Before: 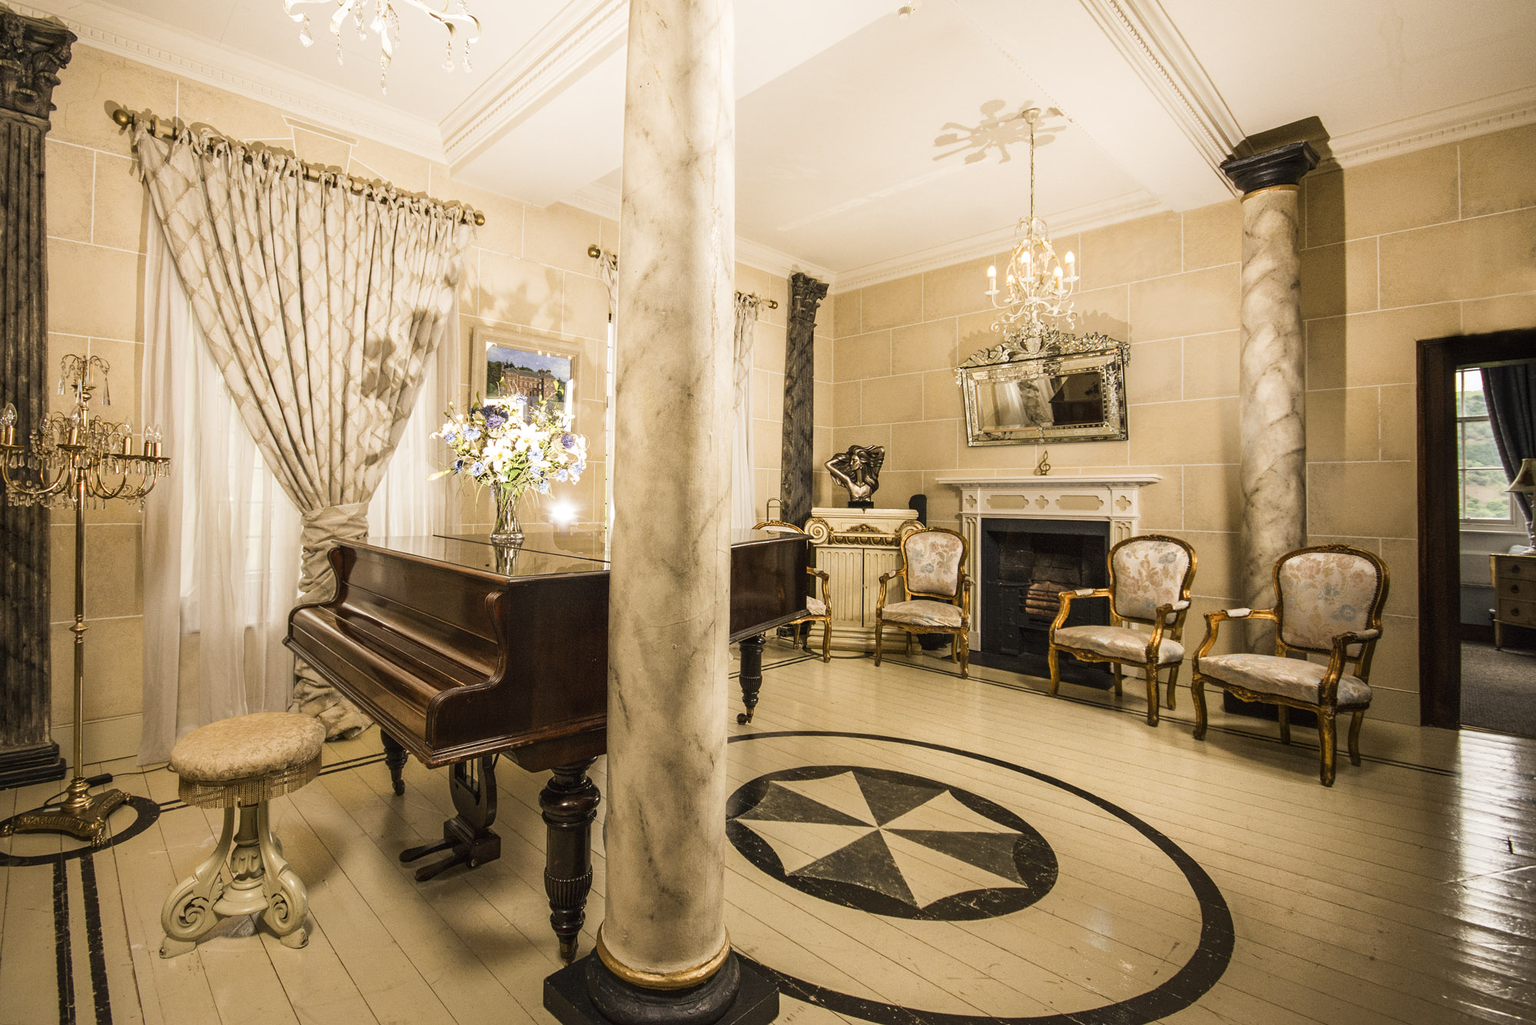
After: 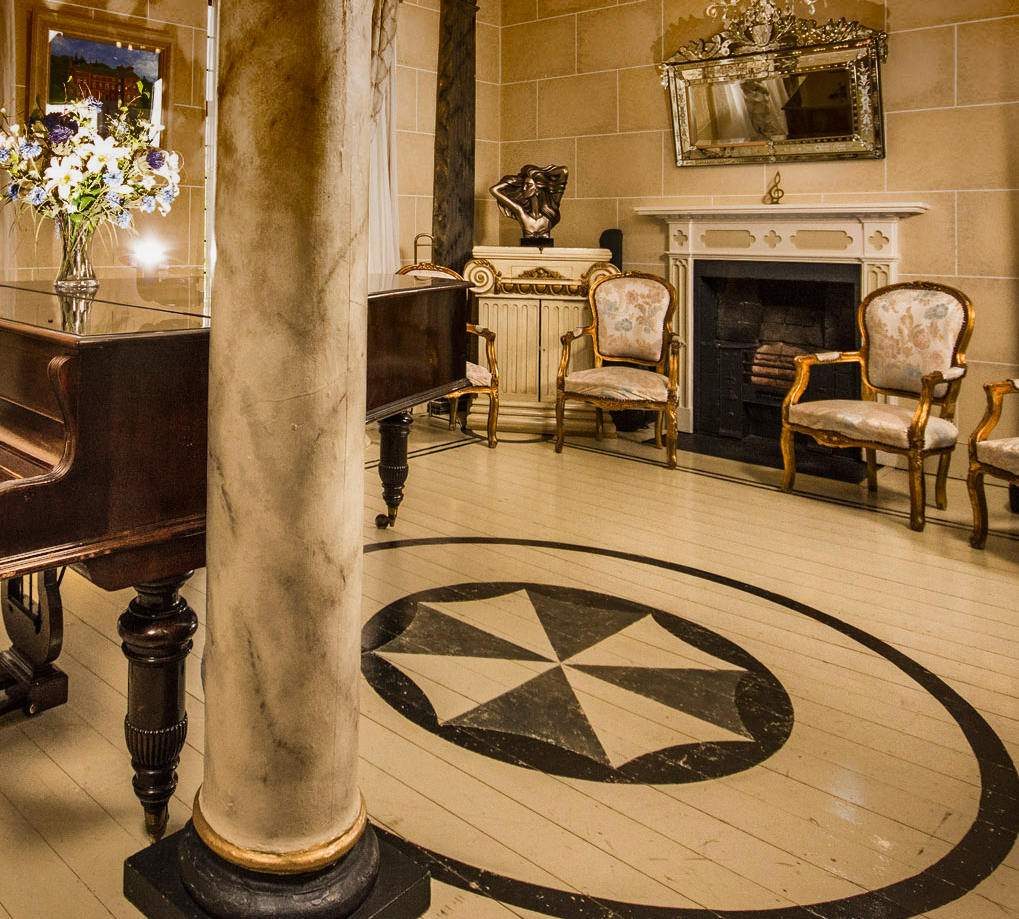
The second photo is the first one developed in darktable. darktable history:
crop and rotate: left 29.237%, top 31.152%, right 19.807%
shadows and highlights: radius 123.98, shadows 100, white point adjustment -3, highlights -100, highlights color adjustment 89.84%, soften with gaussian
